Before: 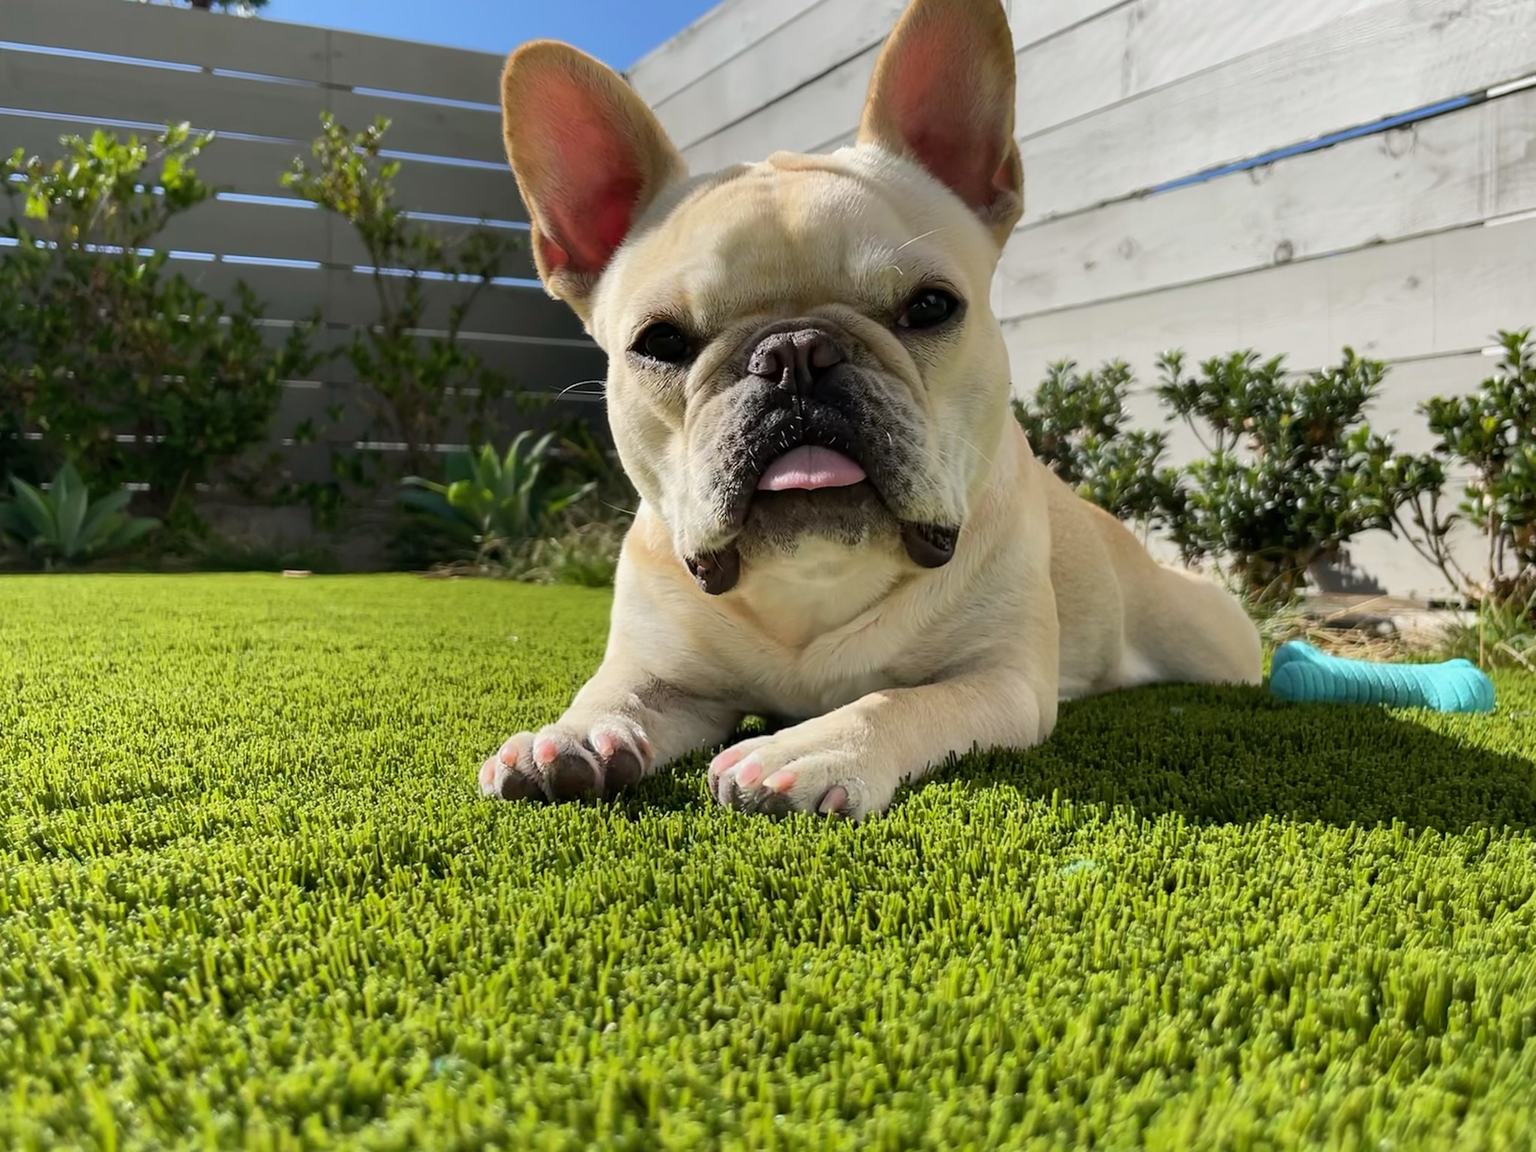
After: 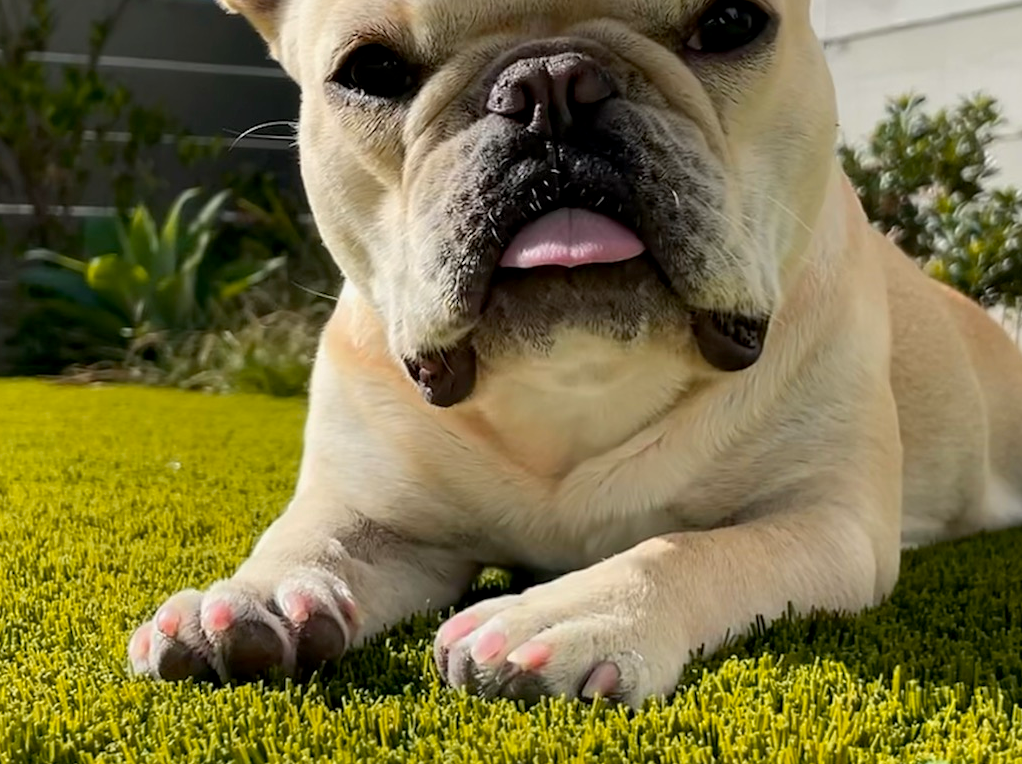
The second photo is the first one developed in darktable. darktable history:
crop: left 24.904%, top 25.182%, right 25.158%, bottom 25.042%
color zones: curves: ch1 [(0.239, 0.552) (0.75, 0.5)]; ch2 [(0.25, 0.462) (0.749, 0.457)]
